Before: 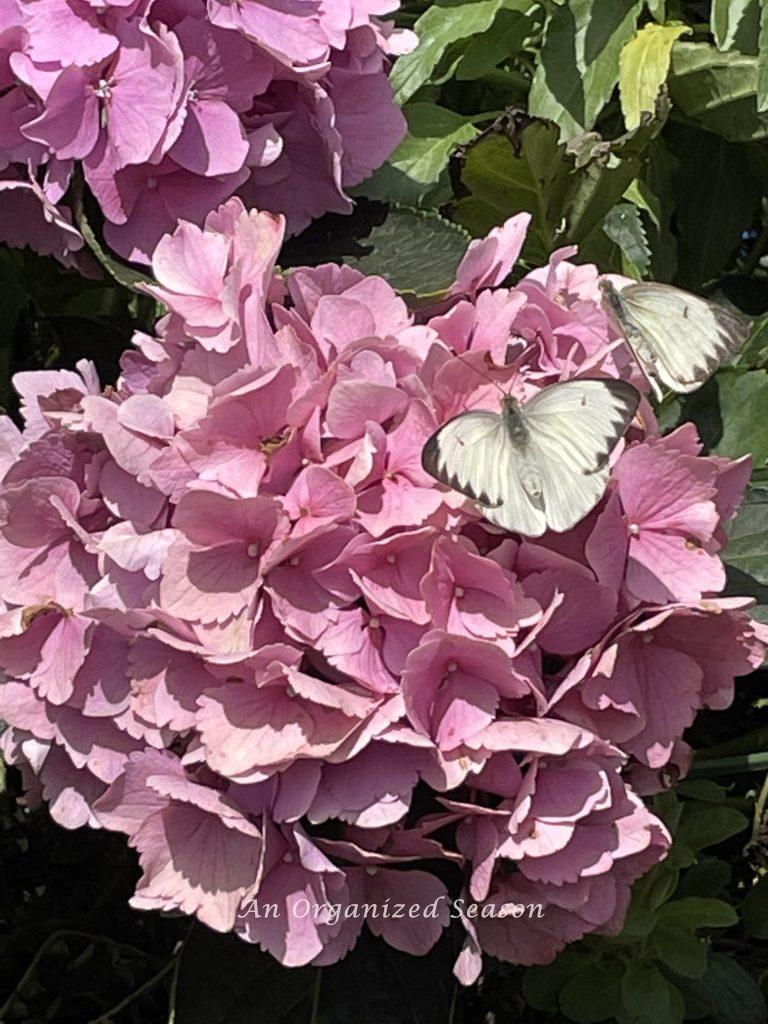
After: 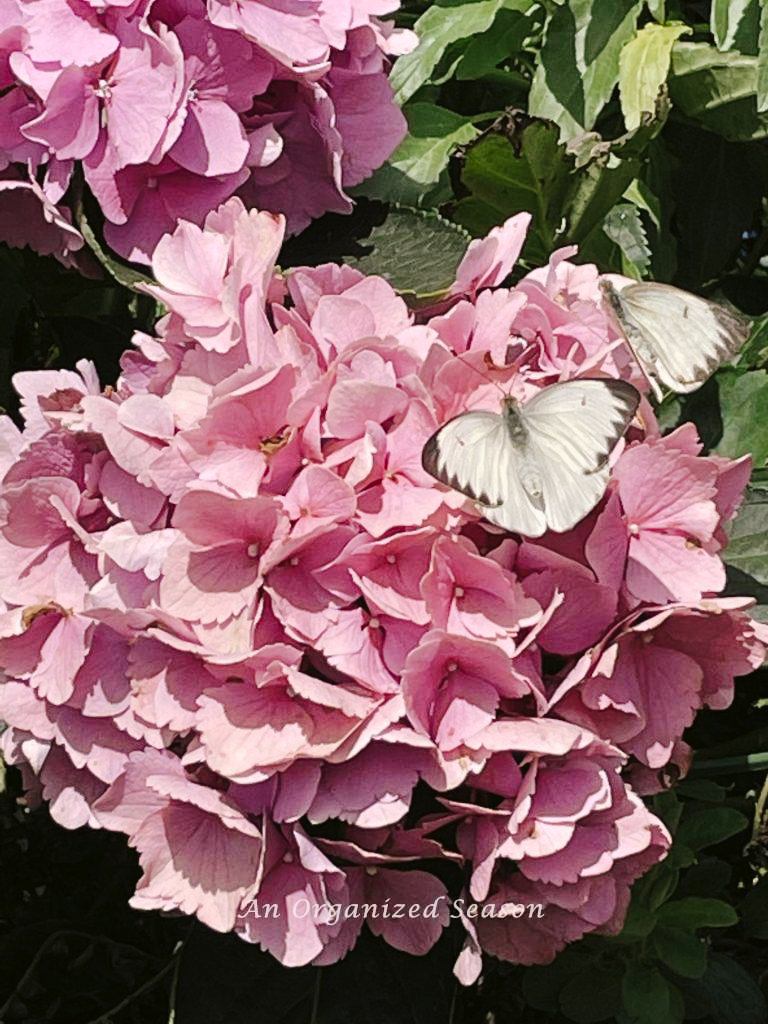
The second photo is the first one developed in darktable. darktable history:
tone curve: curves: ch0 [(0, 0) (0.003, 0.015) (0.011, 0.021) (0.025, 0.032) (0.044, 0.046) (0.069, 0.062) (0.1, 0.08) (0.136, 0.117) (0.177, 0.165) (0.224, 0.221) (0.277, 0.298) (0.335, 0.385) (0.399, 0.469) (0.468, 0.558) (0.543, 0.637) (0.623, 0.708) (0.709, 0.771) (0.801, 0.84) (0.898, 0.907) (1, 1)], preserve colors none
color look up table: target L [98.06, 94.37, 89.65, 87.67, 86.38, 70.39, 72.34, 69.08, 58, 58.98, 52.21, 38.96, 37.51, 28.18, 200.44, 84.54, 69.22, 69.79, 60.09, 60.15, 58.1, 52.29, 48.76, 47.12, 41.35, 30.36, 26.17, 85.99, 81.82, 77.67, 72.19, 60.88, 68.87, 55.16, 42.77, 40.75, 41.65, 32.24, 40.51, 18.89, 15.64, 1.537, 89.52, 89.63, 73.43, 71.25, 67.4, 59.33, 26.96], target a [-0.025, -13, -29, -40.16, -57.84, -30.61, 0.443, -56.46, -58.23, -9.037, -24, -34.06, -24.94, -22.87, 0, -2.129, 39.58, 43.65, 7.33, 60.86, 66.91, 70.95, 26.29, 21.27, 61.1, 7.749, 37.87, 15.42, 26.41, 38.74, 39.43, 71.49, 56.81, 17.32, 11.83, 61.56, 55.75, 34.58, 35.45, 28.12, 30.17, 0.219, -50.26, -15.28, -19.22, -43.66, -1.422, -13.55, -5.776], target b [7.439, 46.18, 25.31, 55.75, 20.89, 59.73, 37.59, 28.29, 48.14, 14.88, 38.96, 34.1, 3.723, 25.17, 0, 76.89, 47.42, 22.9, 57.93, 10.43, 22.55, 44.85, 47.6, 32.33, 49.2, 5.028, 33.55, 0.655, -20.52, -10.63, -33.96, -25.75, -38.88, 0.173, -52.52, -6.195, -48.22, -1.162, -66.66, -20.47, -45.94, -2.261, -13.17, -4.126, -31.73, -3.971, -9.442, -34.95, -19.71], num patches 49
